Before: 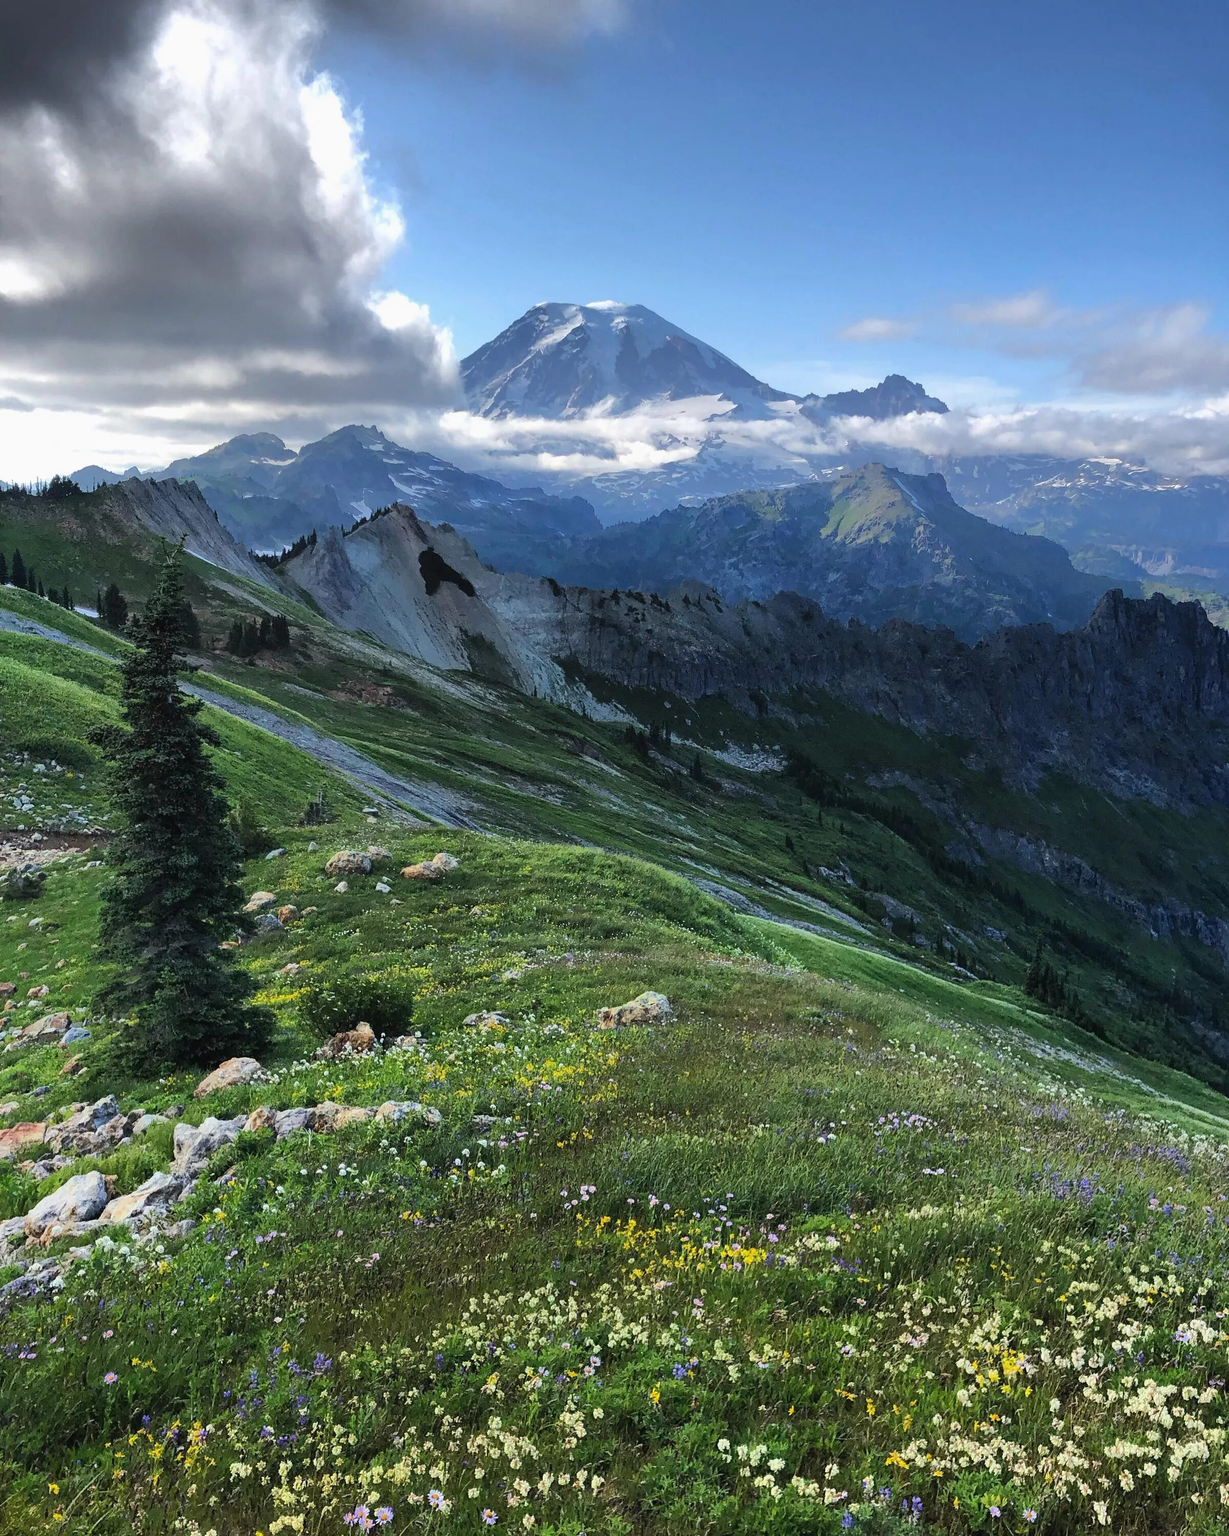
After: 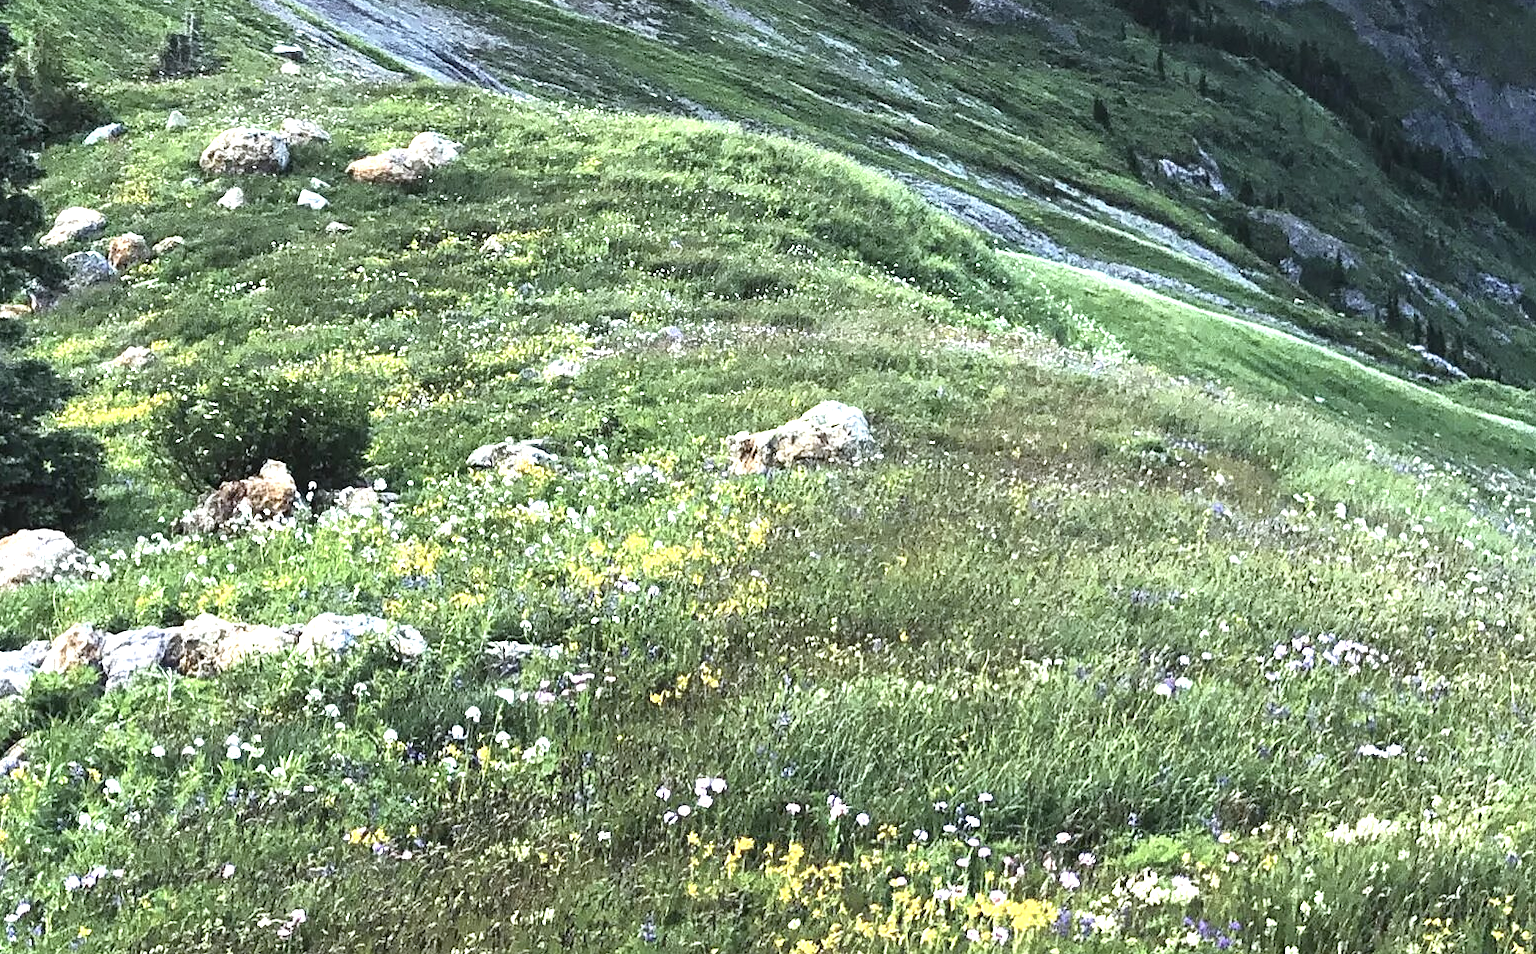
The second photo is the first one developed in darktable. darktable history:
crop: left 18.091%, top 51.13%, right 17.525%, bottom 16.85%
contrast brightness saturation: contrast 0.1, saturation -0.3
white balance: red 0.974, blue 1.044
exposure: black level correction 0, exposure 1.5 EV, compensate exposure bias true, compensate highlight preservation false
